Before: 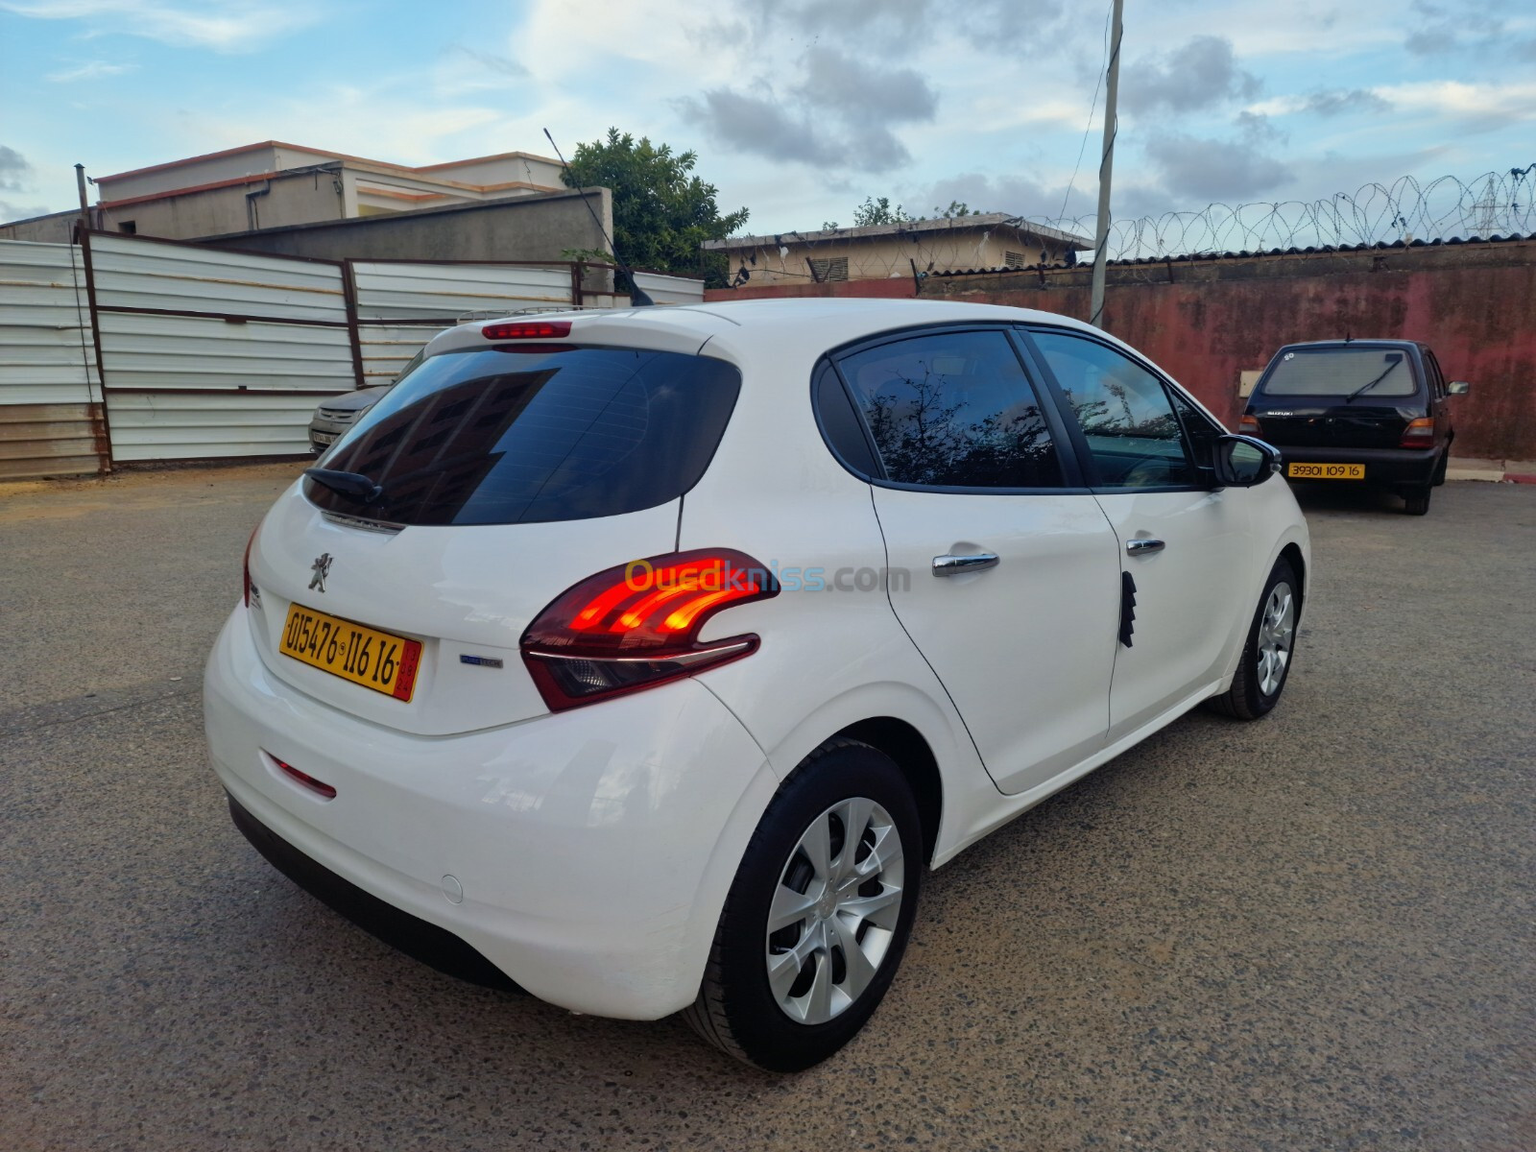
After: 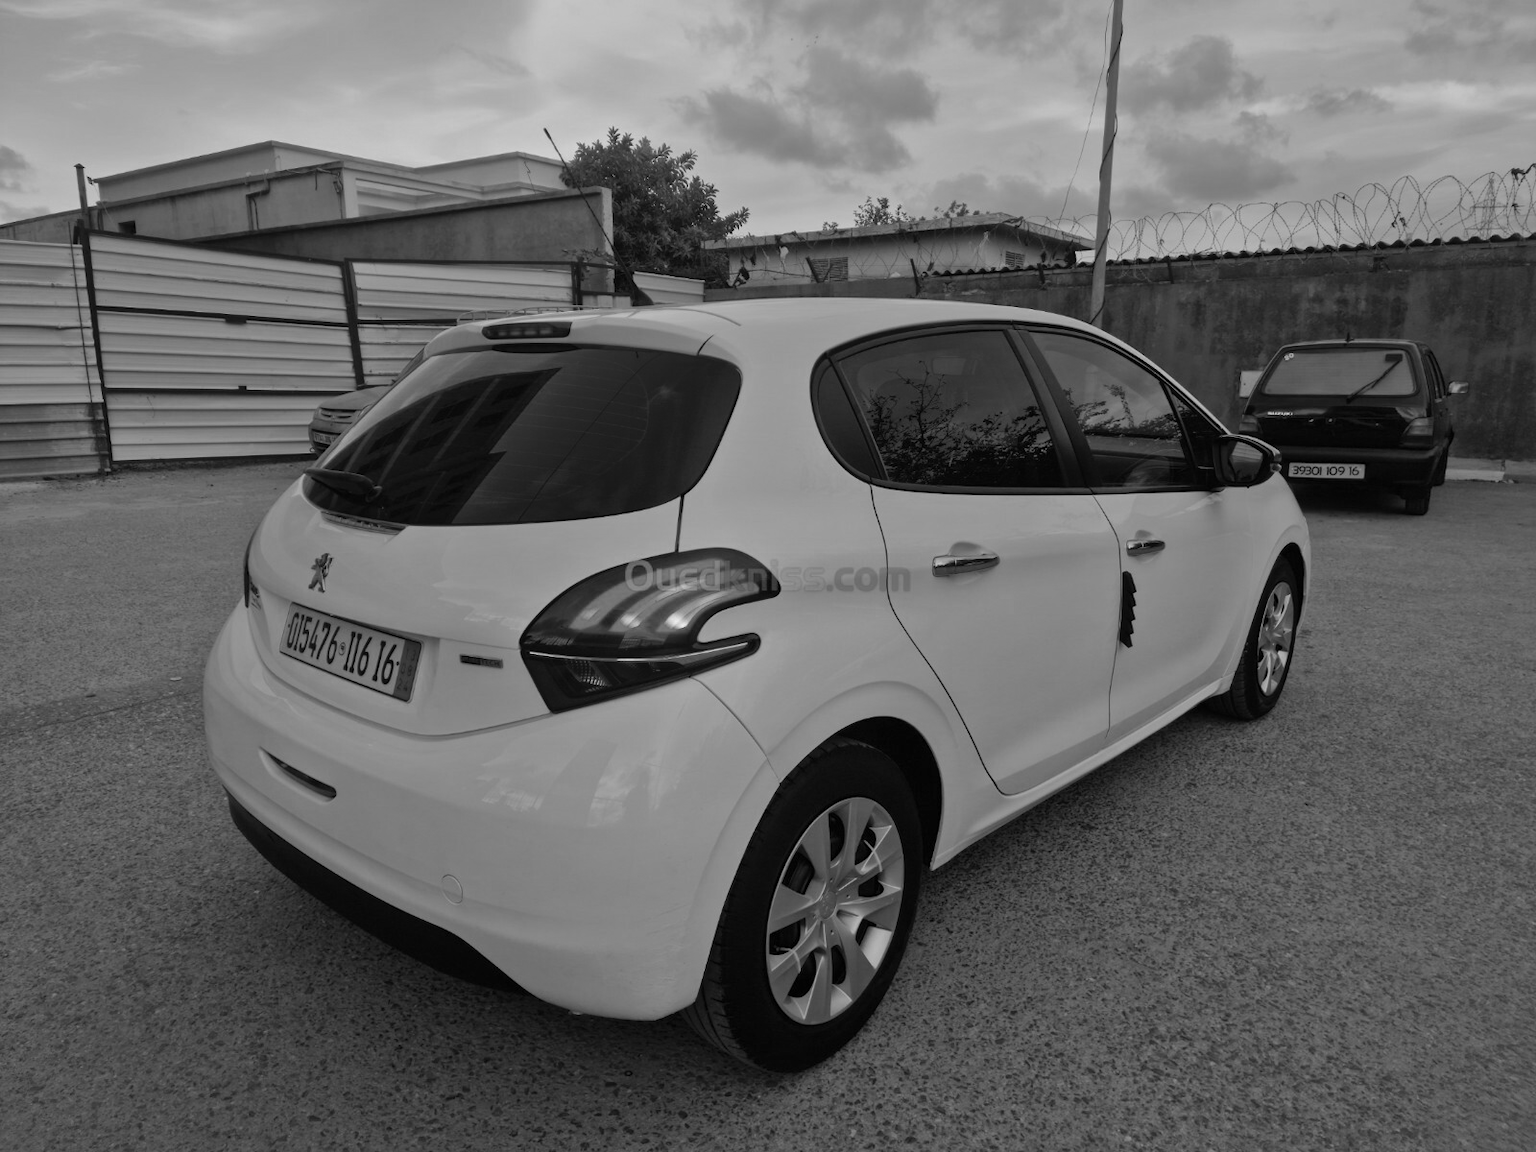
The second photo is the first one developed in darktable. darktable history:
monochrome: a 32, b 64, size 2.3
color calibration: output R [0.948, 0.091, -0.04, 0], output G [-0.3, 1.384, -0.085, 0], output B [-0.108, 0.061, 1.08, 0], illuminant as shot in camera, x 0.484, y 0.43, temperature 2405.29 K
shadows and highlights: shadows 62.66, white point adjustment 0.37, highlights -34.44, compress 83.82%
